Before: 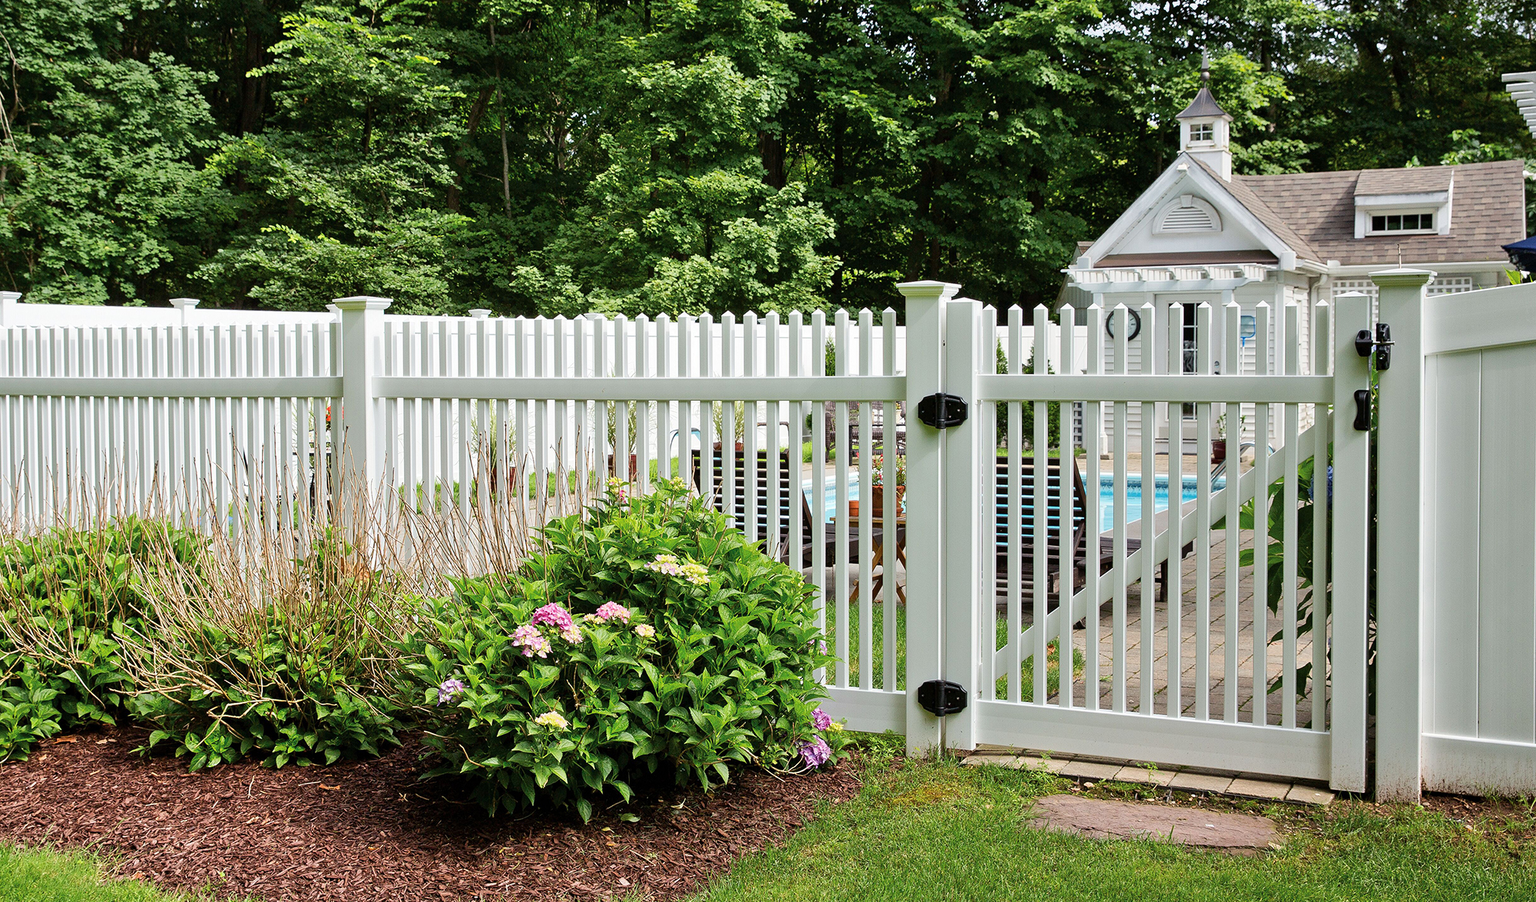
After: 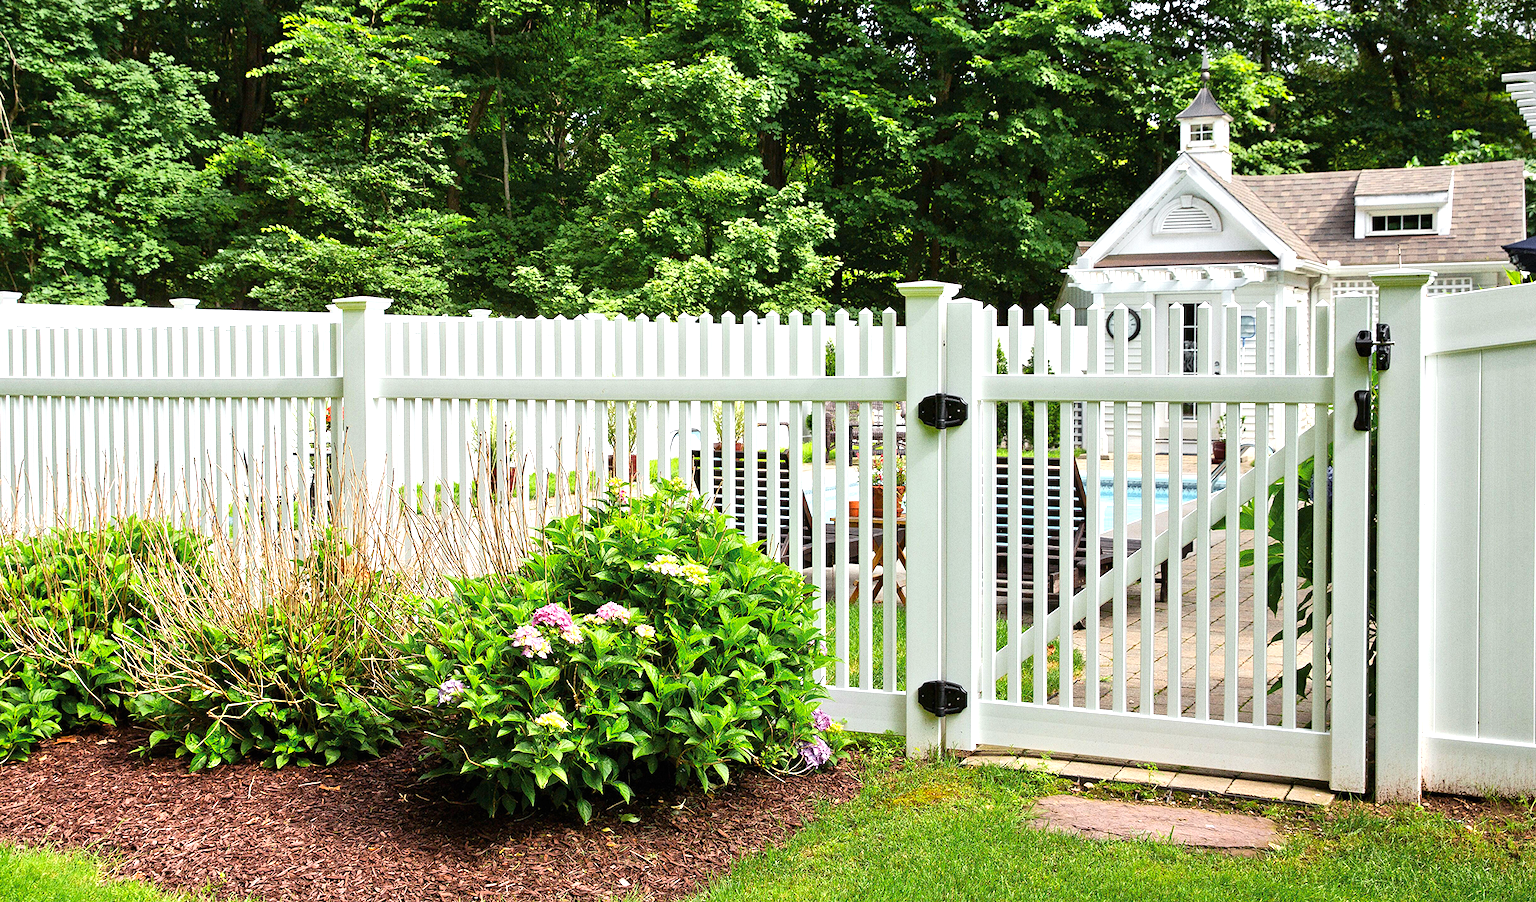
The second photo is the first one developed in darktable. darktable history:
exposure: black level correction 0, exposure 0.7 EV, compensate exposure bias true, compensate highlight preservation false
grain: coarseness 0.09 ISO
color zones: curves: ch1 [(0.25, 0.61) (0.75, 0.248)]
